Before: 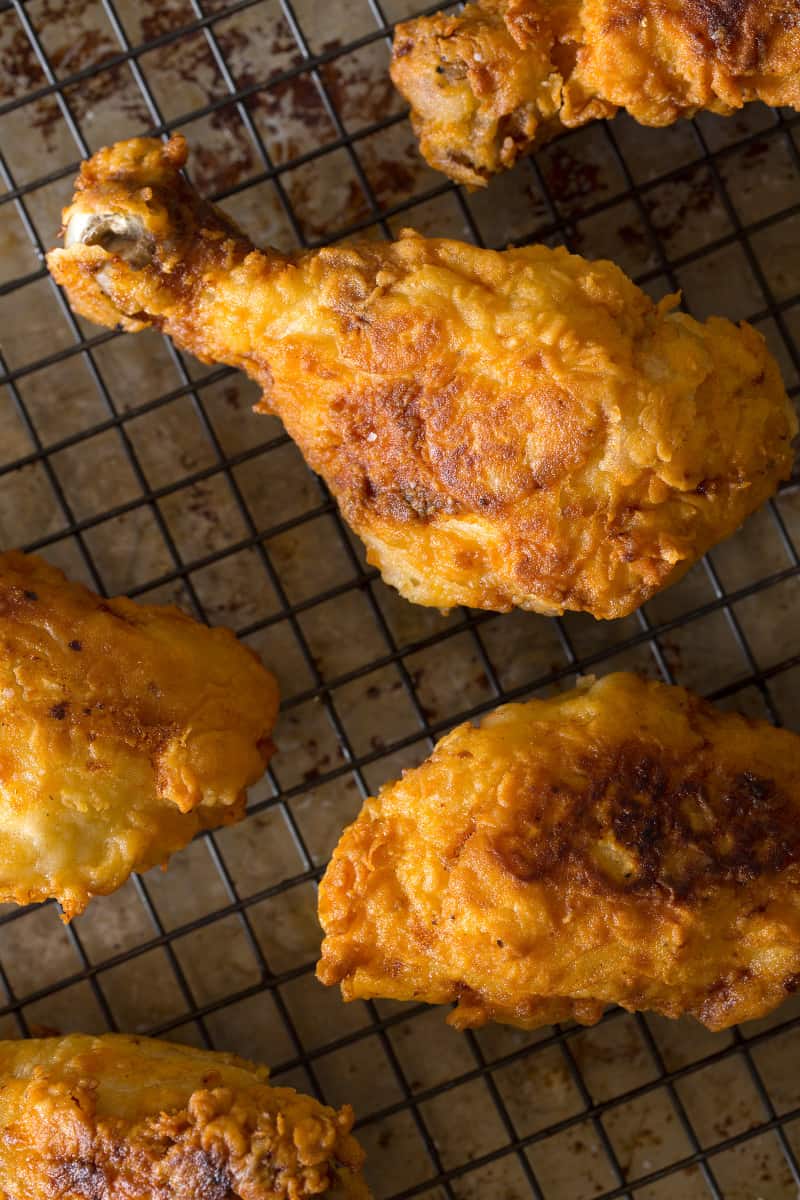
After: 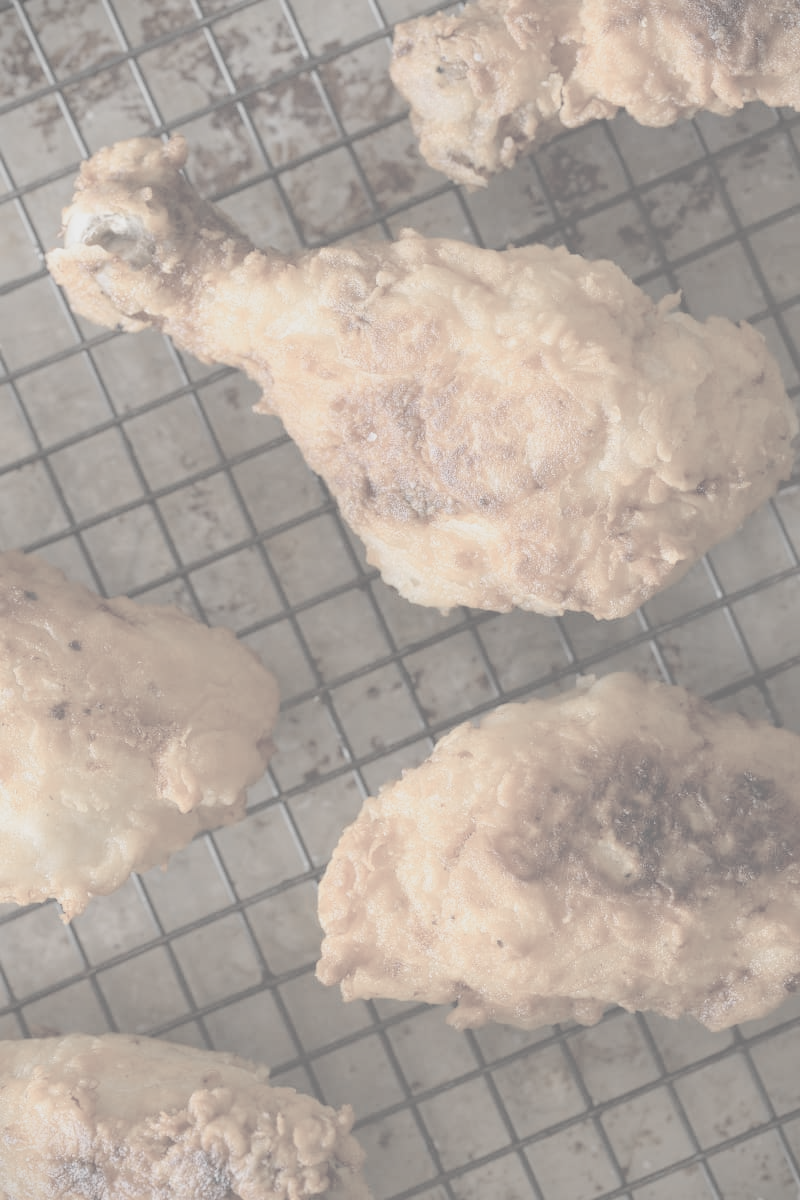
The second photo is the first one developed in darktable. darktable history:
vignetting: fall-off start 100.8%, unbound false
contrast brightness saturation: contrast -0.317, brightness 0.733, saturation -0.783
color zones: curves: ch0 [(0, 0.447) (0.184, 0.543) (0.323, 0.476) (0.429, 0.445) (0.571, 0.443) (0.714, 0.451) (0.857, 0.452) (1, 0.447)]; ch1 [(0, 0.464) (0.176, 0.46) (0.287, 0.177) (0.429, 0.002) (0.571, 0) (0.714, 0) (0.857, 0) (1, 0.464)]
